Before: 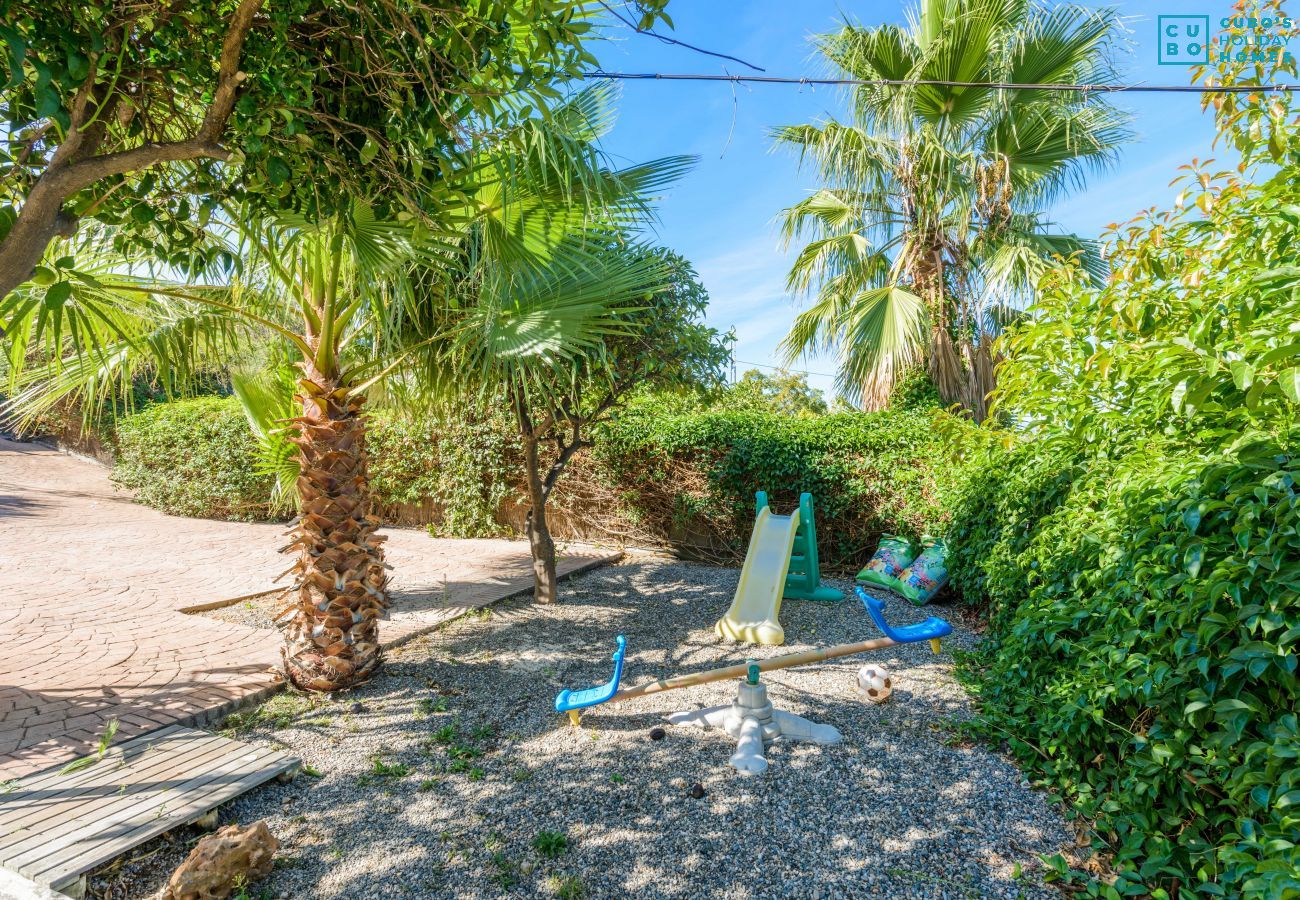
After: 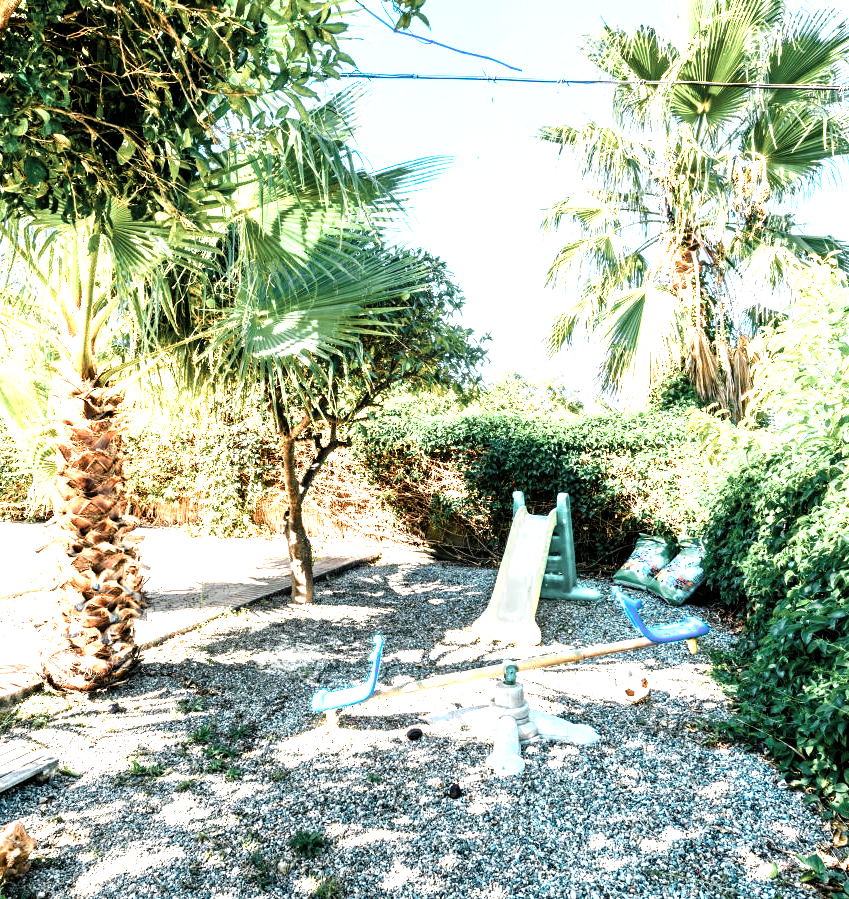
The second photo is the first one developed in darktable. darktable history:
color balance rgb: shadows lift › chroma 2.012%, shadows lift › hue 222.08°, global offset › luminance 0.47%, perceptual saturation grading › global saturation 19.918%, perceptual saturation grading › highlights -25.308%, perceptual saturation grading › shadows 49.67%, global vibrance 9.612%
crop and rotate: left 18.75%, right 15.885%
color zones: curves: ch0 [(0.018, 0.548) (0.197, 0.654) (0.425, 0.447) (0.605, 0.658) (0.732, 0.579)]; ch1 [(0.105, 0.531) (0.224, 0.531) (0.386, 0.39) (0.618, 0.456) (0.732, 0.456) (0.956, 0.421)]; ch2 [(0.039, 0.583) (0.215, 0.465) (0.399, 0.544) (0.465, 0.548) (0.614, 0.447) (0.724, 0.43) (0.882, 0.623) (0.956, 0.632)], mix 100.52%
exposure: black level correction 0, exposure 0.698 EV, compensate highlight preservation false
filmic rgb: black relative exposure -8.3 EV, white relative exposure 2.21 EV, hardness 7.07, latitude 85.53%, contrast 1.681, highlights saturation mix -3.99%, shadows ↔ highlights balance -1.89%
